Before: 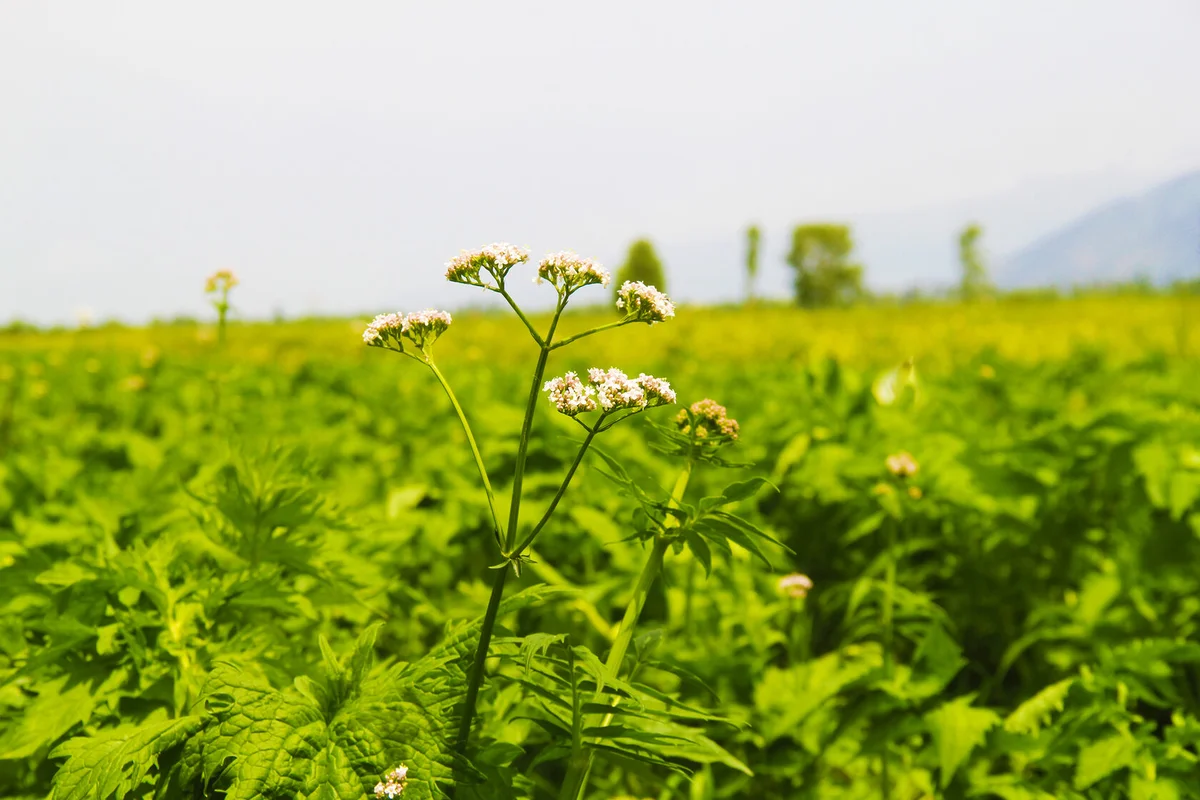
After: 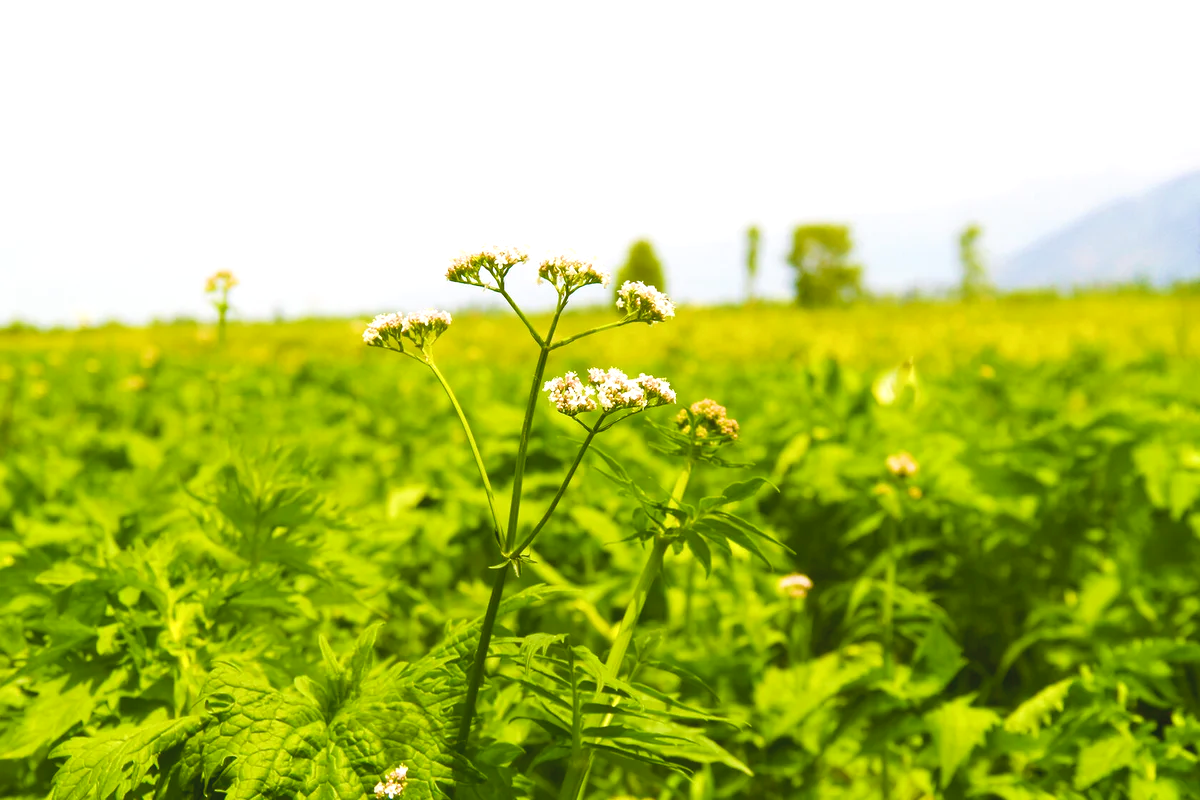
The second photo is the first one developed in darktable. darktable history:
exposure: exposure 0.556 EV, compensate highlight preservation false
contrast brightness saturation: contrast -0.1, saturation -0.1
color balance rgb: perceptual saturation grading › global saturation 35%, perceptual saturation grading › highlights -30%, perceptual saturation grading › shadows 35%, perceptual brilliance grading › global brilliance 3%, perceptual brilliance grading › highlights -3%, perceptual brilliance grading › shadows 3%
